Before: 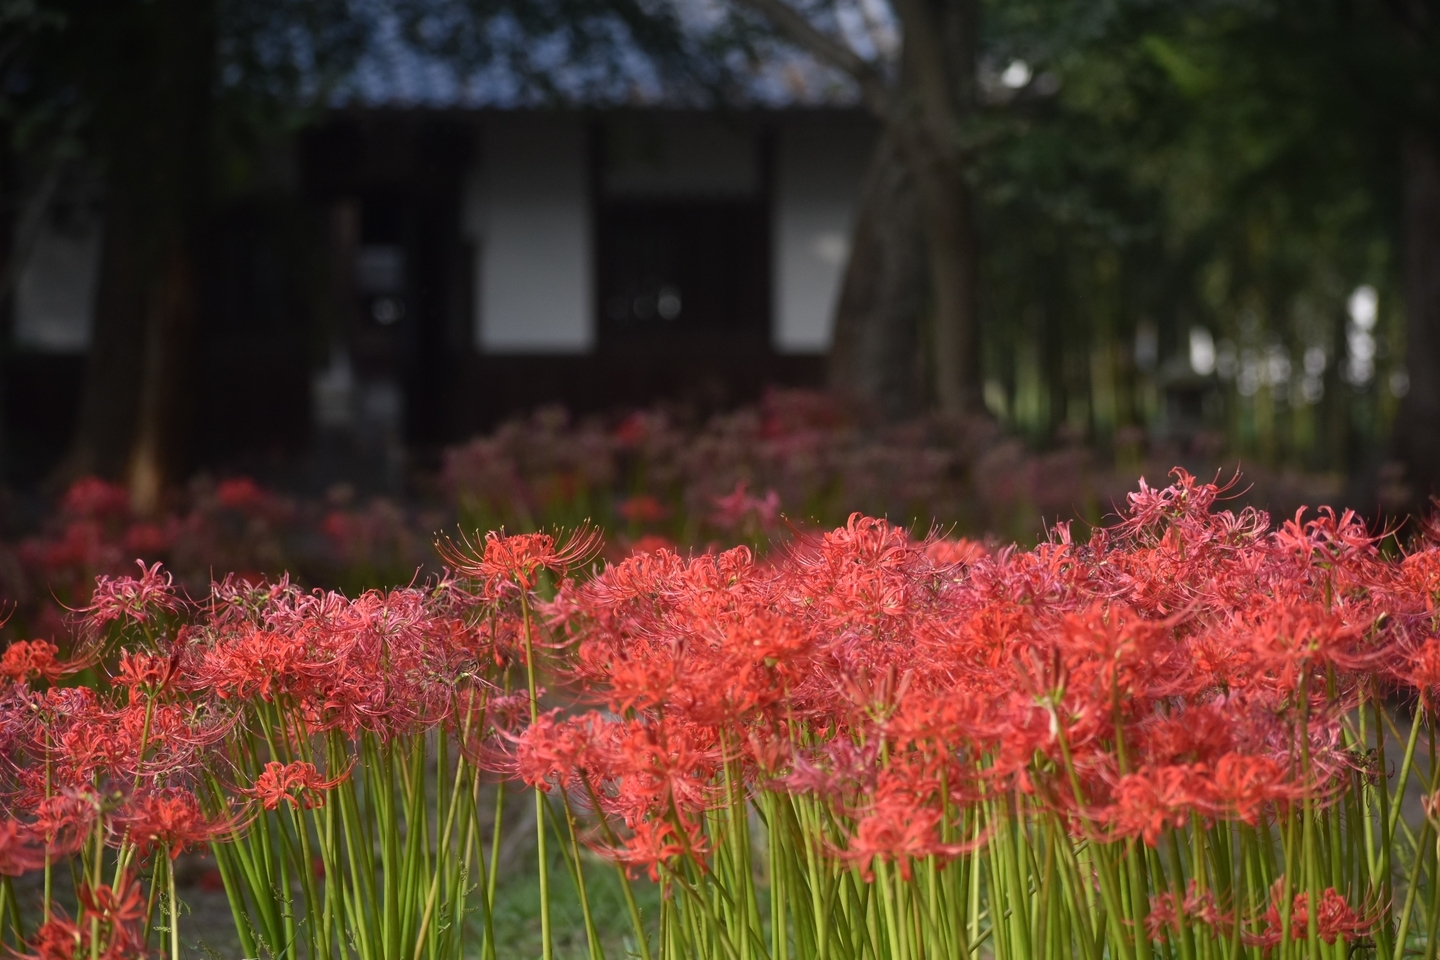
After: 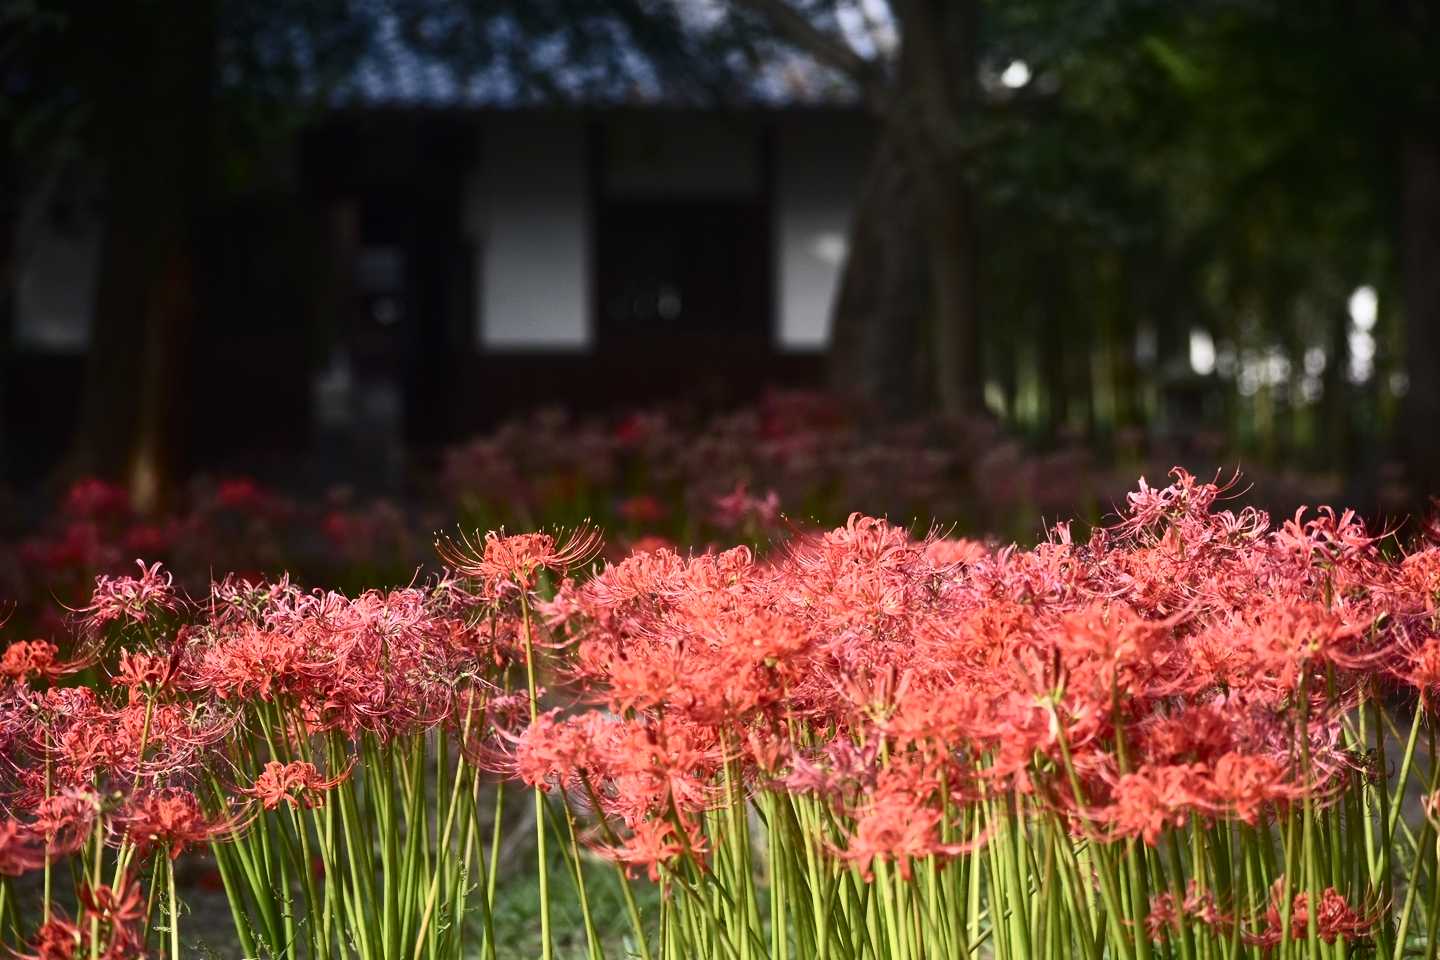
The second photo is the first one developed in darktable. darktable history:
exposure: exposure 0.2 EV, compensate highlight preservation false
contrast brightness saturation: contrast 0.39, brightness 0.1
